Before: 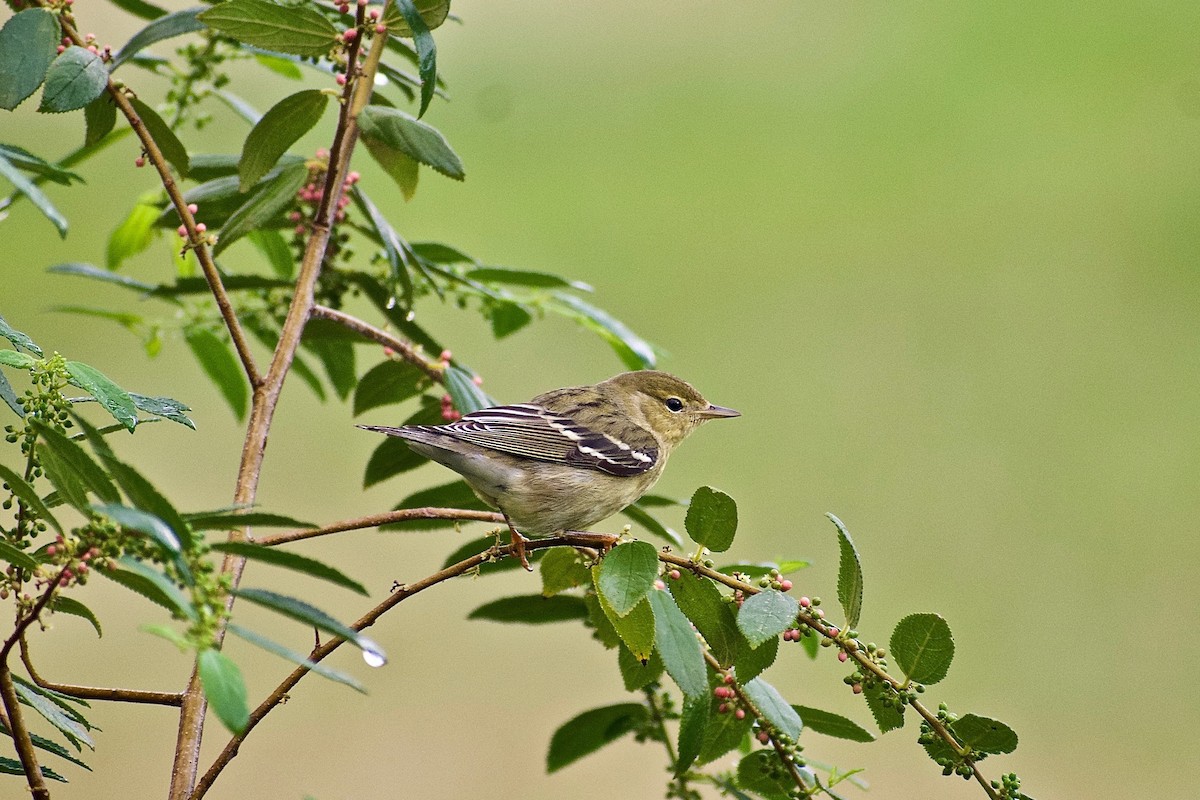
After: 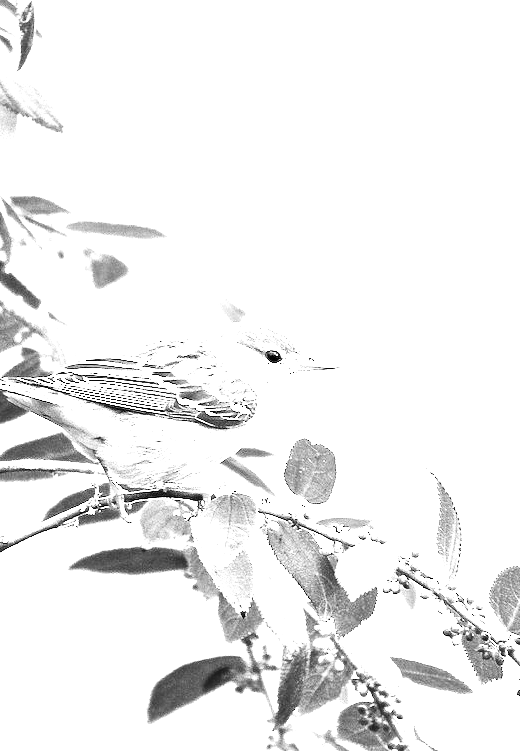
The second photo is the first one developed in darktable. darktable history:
crop: left 33.452%, top 6.025%, right 23.155%
contrast brightness saturation: contrast 0.22
color contrast: green-magenta contrast 0, blue-yellow contrast 0
monochrome: a 32, b 64, size 2.3
white balance: red 4.26, blue 1.802
color zones: curves: ch1 [(0, 0.34) (0.143, 0.164) (0.286, 0.152) (0.429, 0.176) (0.571, 0.173) (0.714, 0.188) (0.857, 0.199) (1, 0.34)]
levels: levels [0, 0.476, 0.951]
